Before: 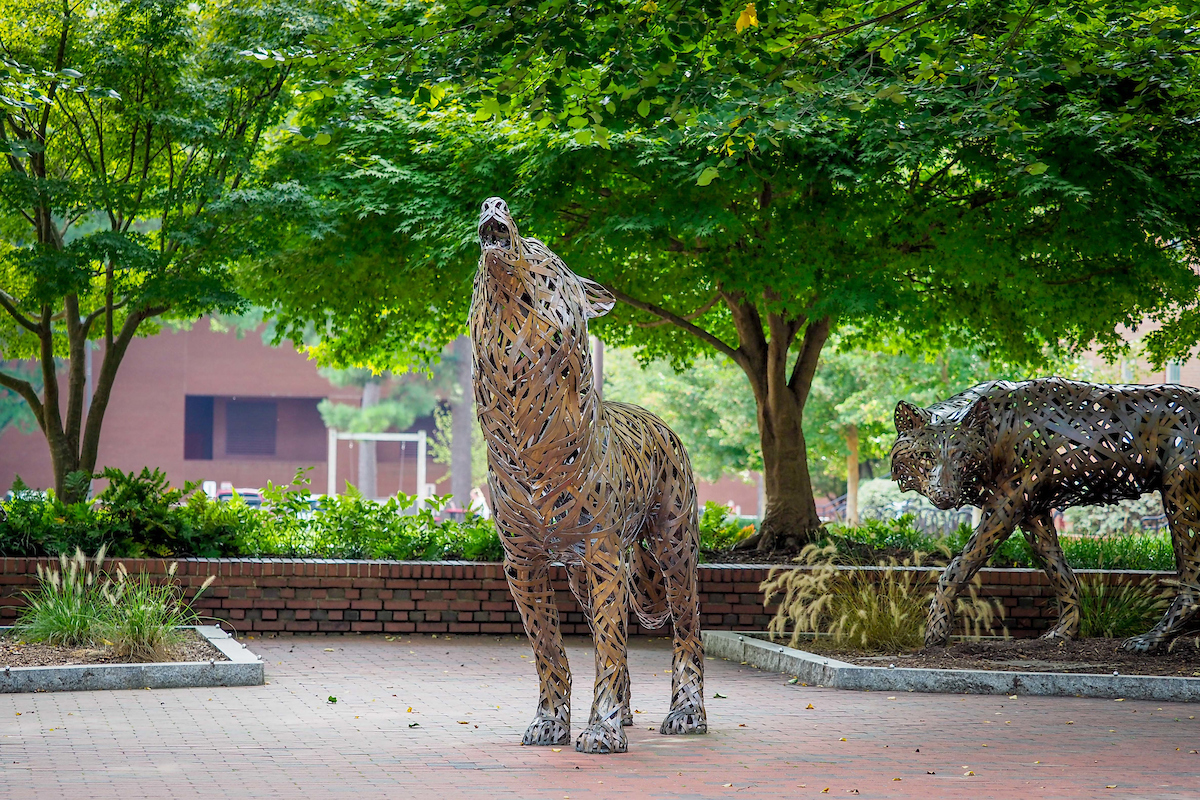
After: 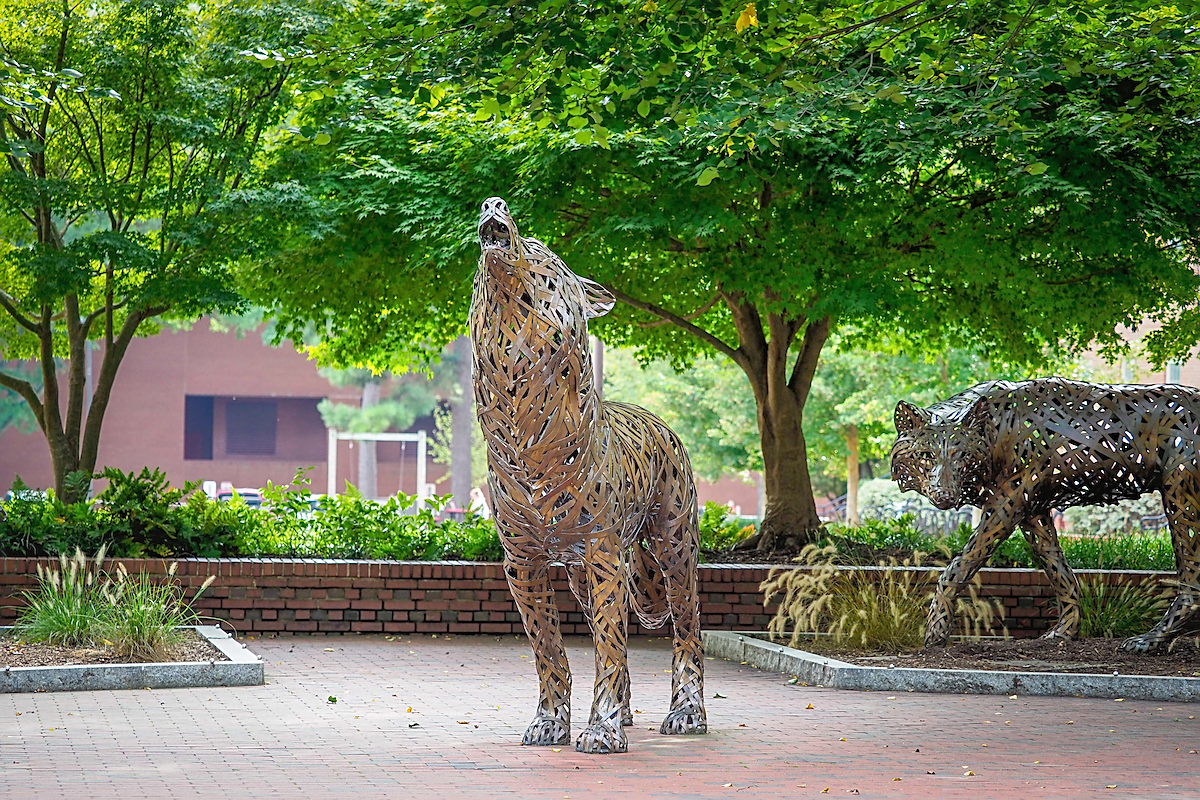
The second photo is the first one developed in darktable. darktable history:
exposure: exposure 0.2 EV, compensate highlight preservation false
shadows and highlights: shadows 43.06, highlights 6.94
local contrast: mode bilateral grid, contrast 20, coarseness 50, detail 120%, midtone range 0.2
contrast equalizer: octaves 7, y [[0.6 ×6], [0.55 ×6], [0 ×6], [0 ×6], [0 ×6]], mix -0.3
sharpen: on, module defaults
